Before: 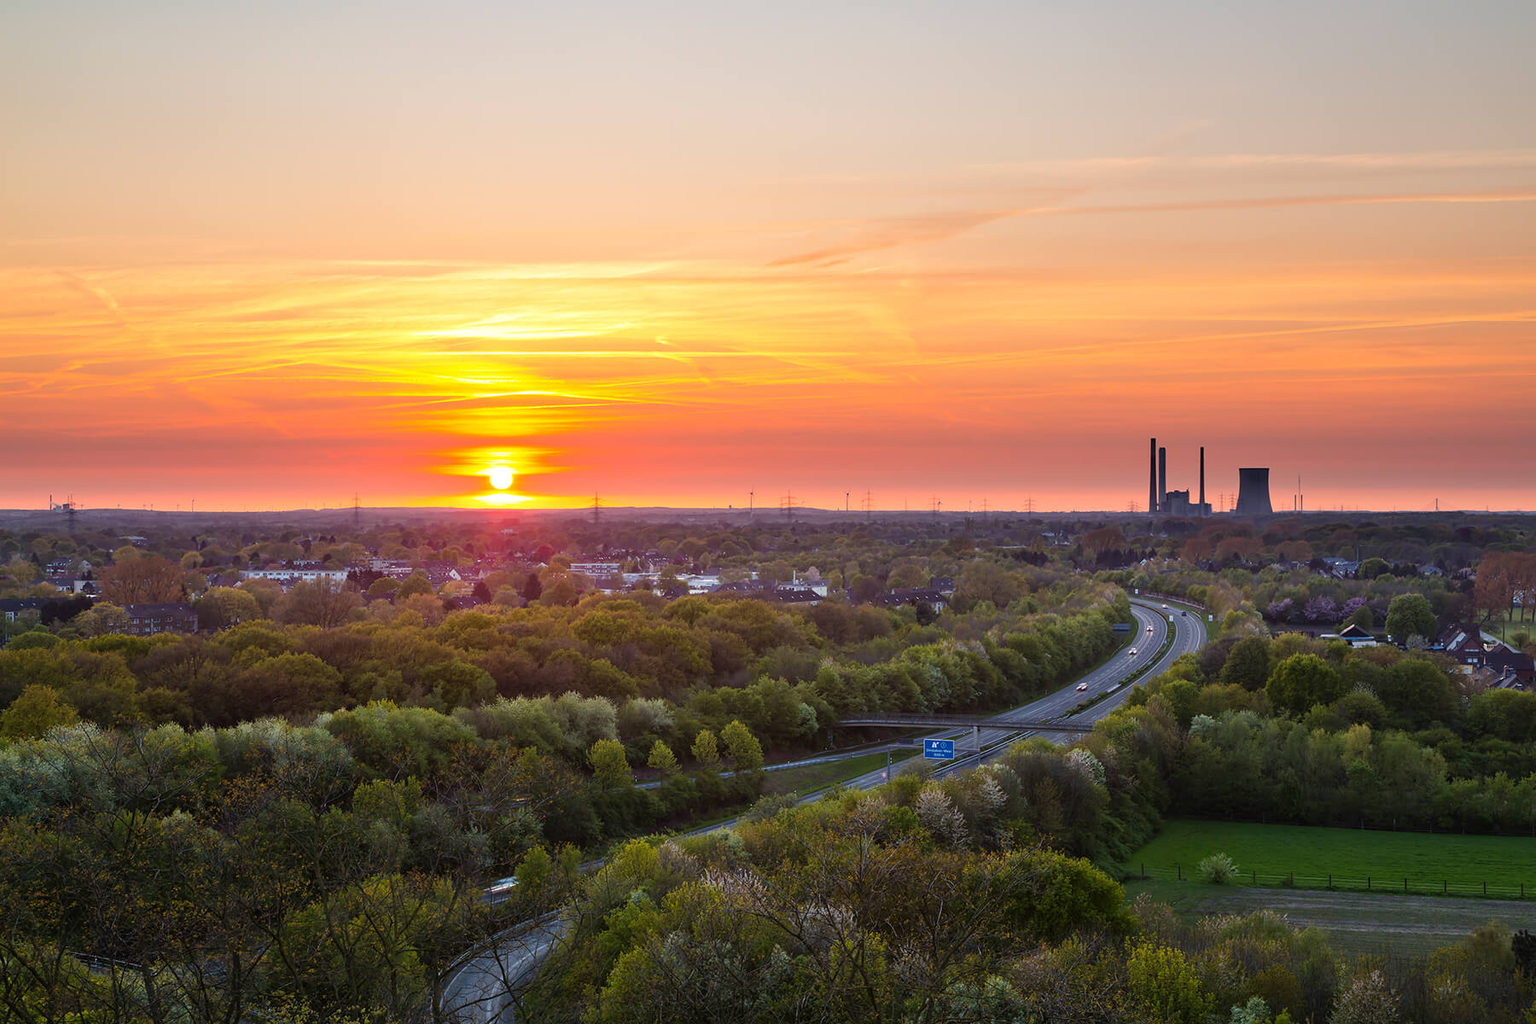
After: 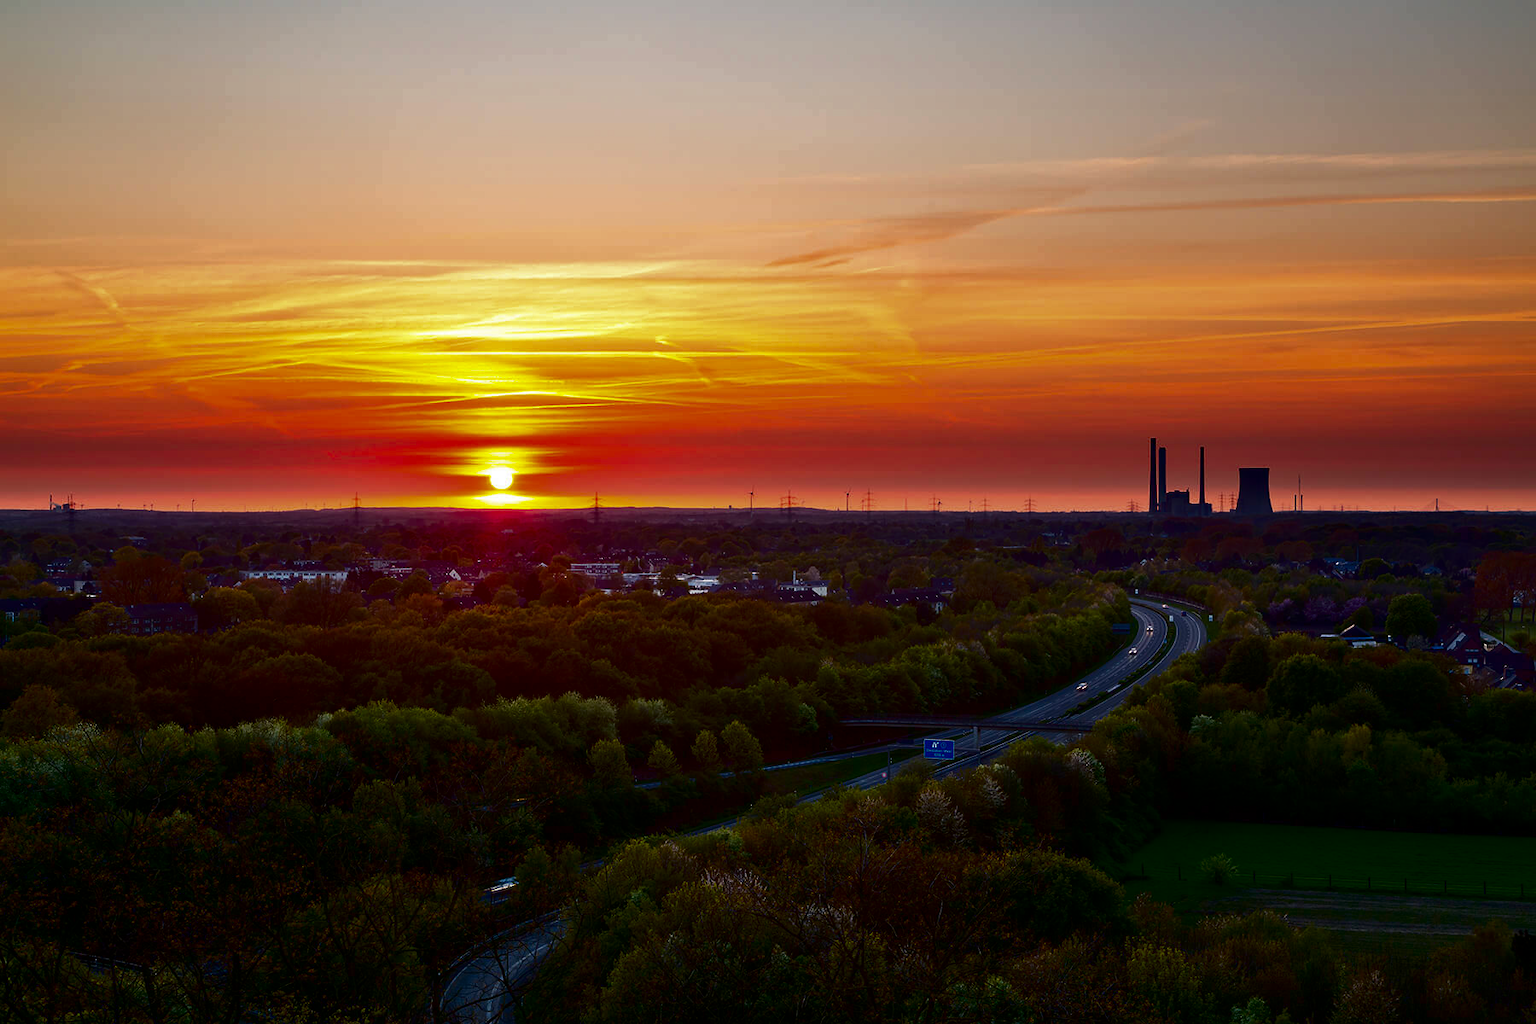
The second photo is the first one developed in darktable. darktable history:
contrast brightness saturation: contrast 0.093, brightness -0.608, saturation 0.169
